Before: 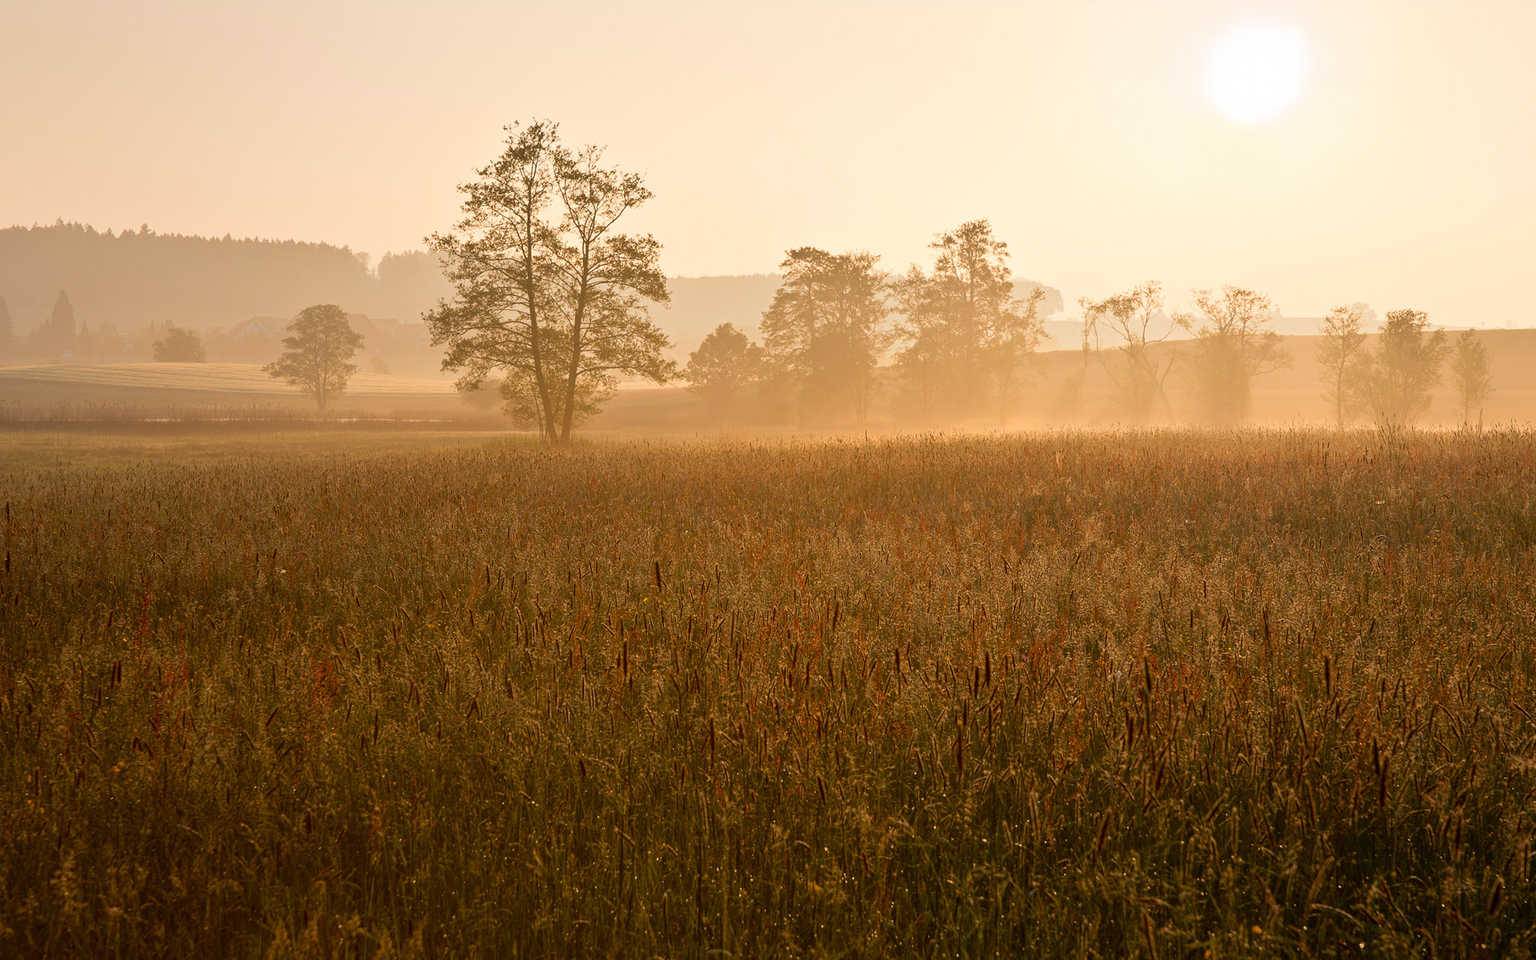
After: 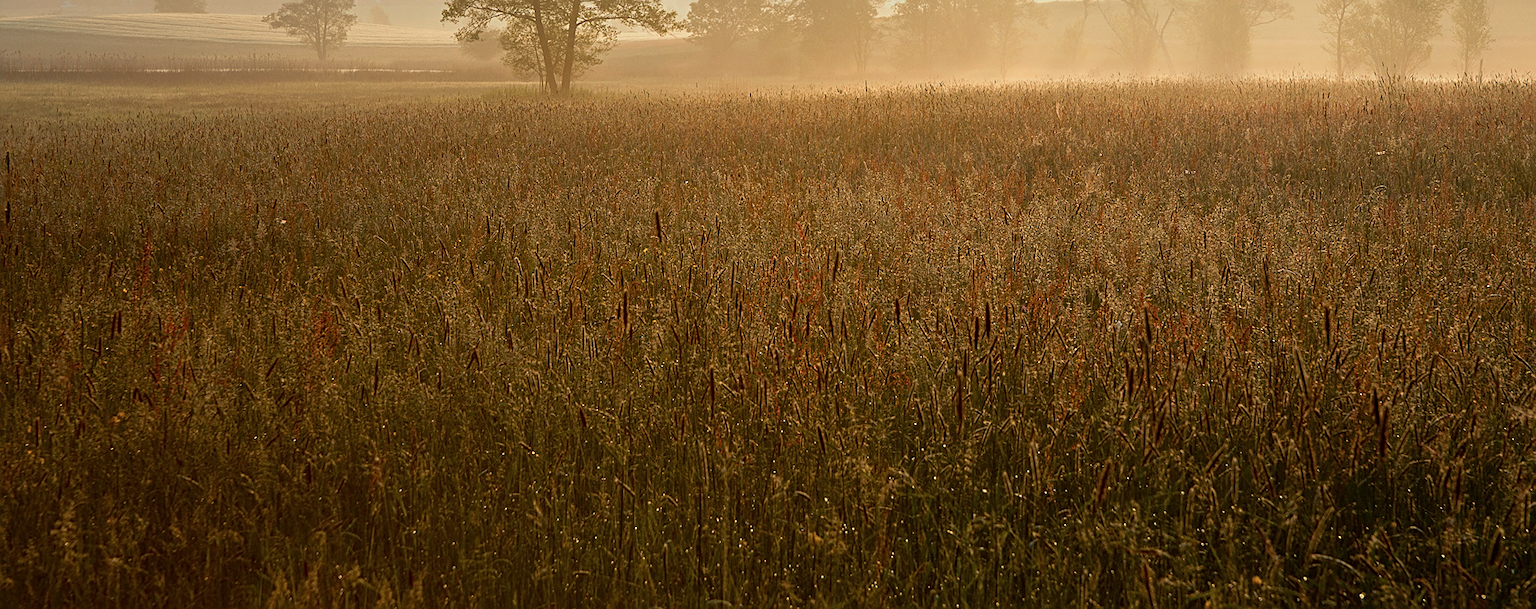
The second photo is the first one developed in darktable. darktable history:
sharpen: on, module defaults
crop and rotate: top 36.435%
color correction: highlights a* -10.04, highlights b* -10.37
contrast brightness saturation: contrast 0.07
